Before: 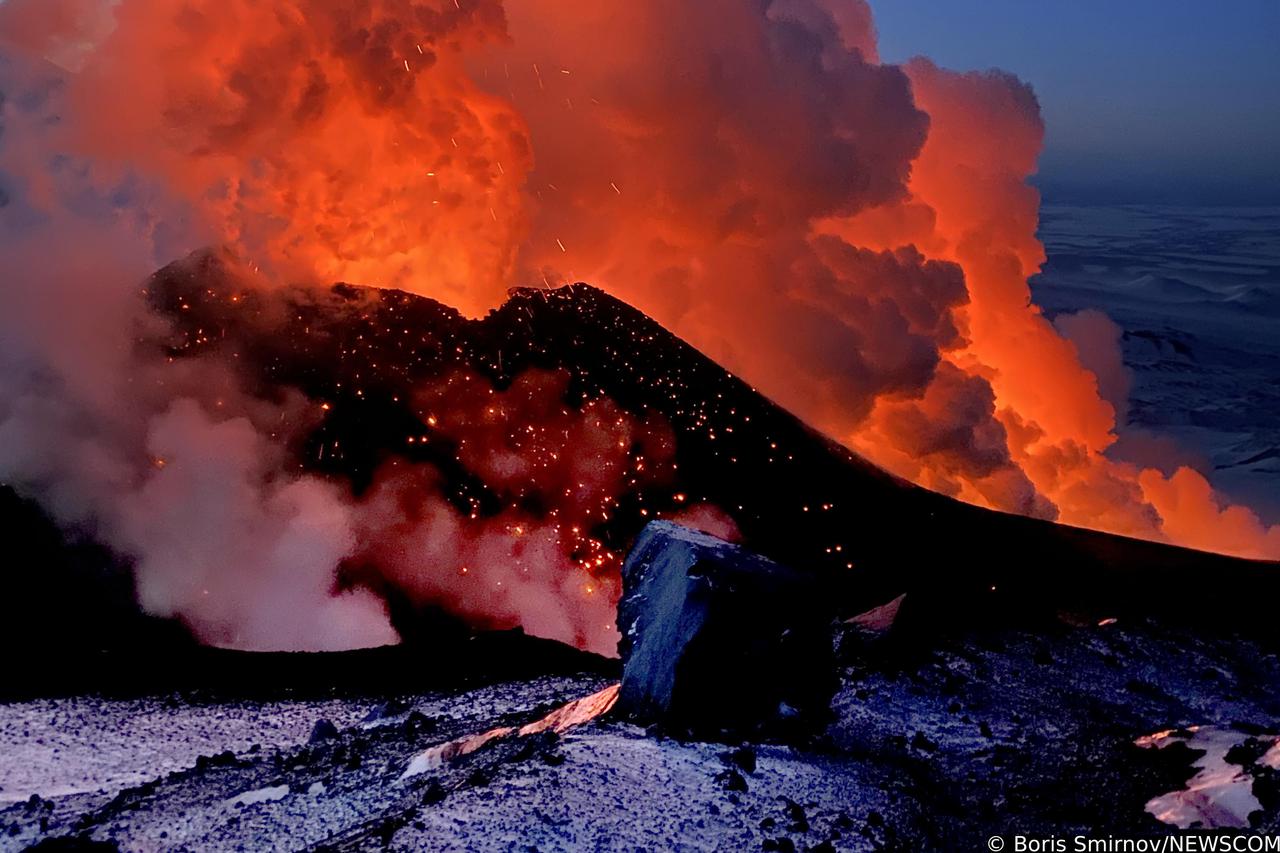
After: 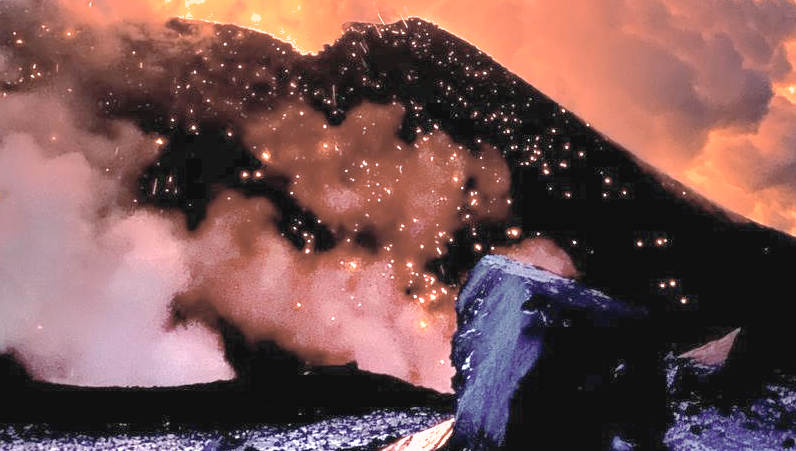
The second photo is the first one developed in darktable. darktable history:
shadows and highlights: on, module defaults
contrast brightness saturation: brightness 0.183, saturation -0.48
crop: left 12.971%, top 31.121%, right 24.56%, bottom 15.897%
exposure: black level correction 0, exposure 1.591 EV, compensate exposure bias true, compensate highlight preservation false
